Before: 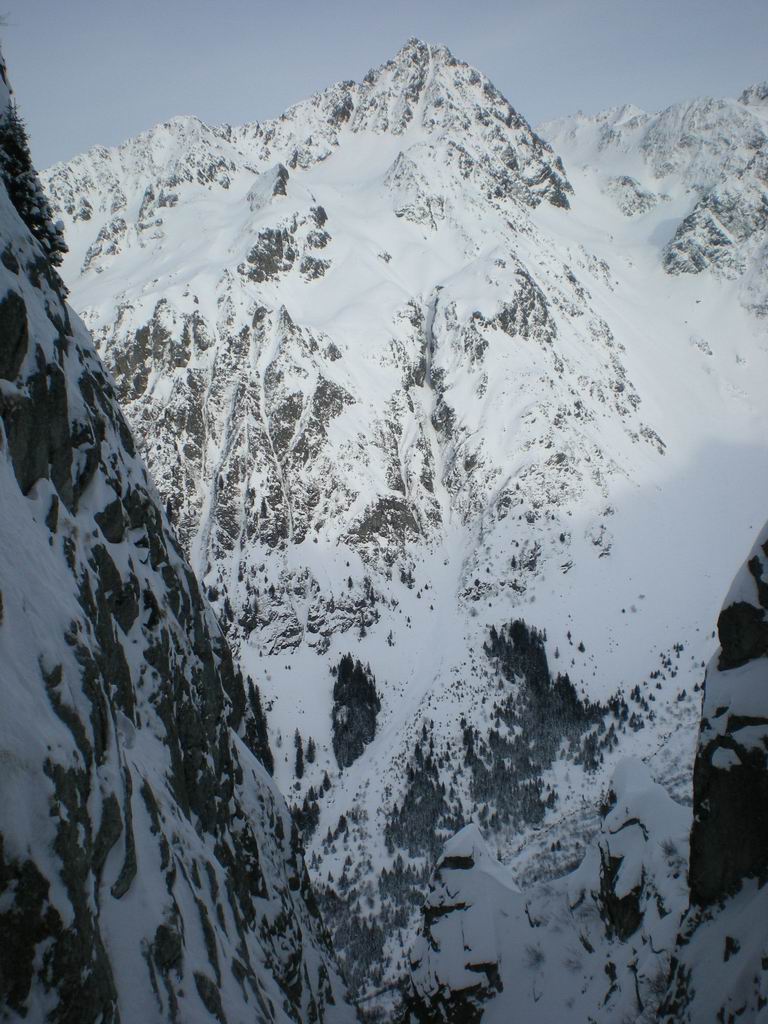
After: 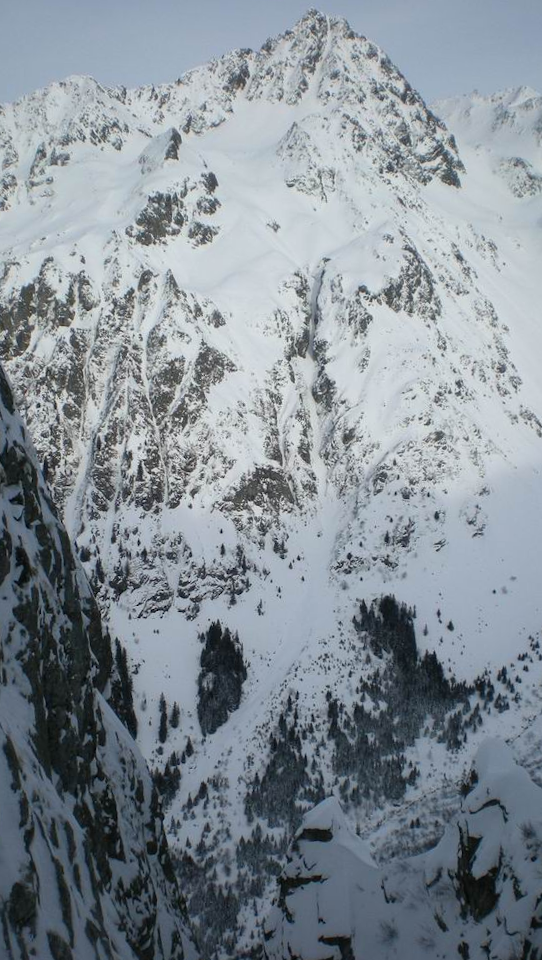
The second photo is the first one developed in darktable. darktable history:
crop and rotate: angle -2.84°, left 14.029%, top 0.02%, right 10.819%, bottom 0.06%
